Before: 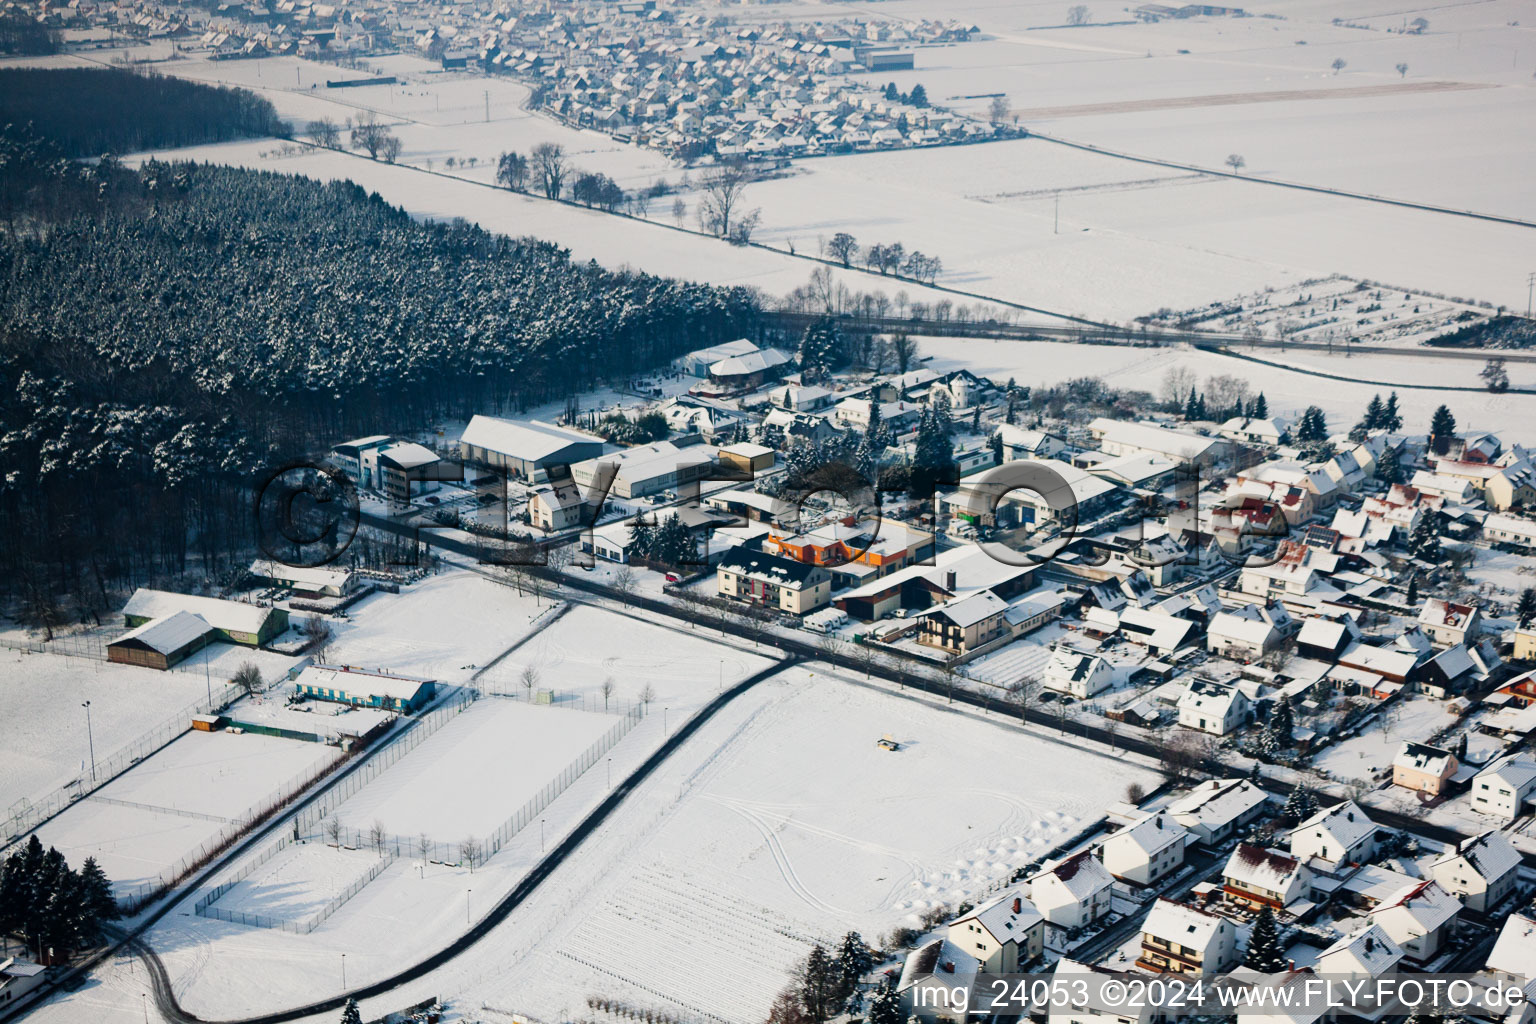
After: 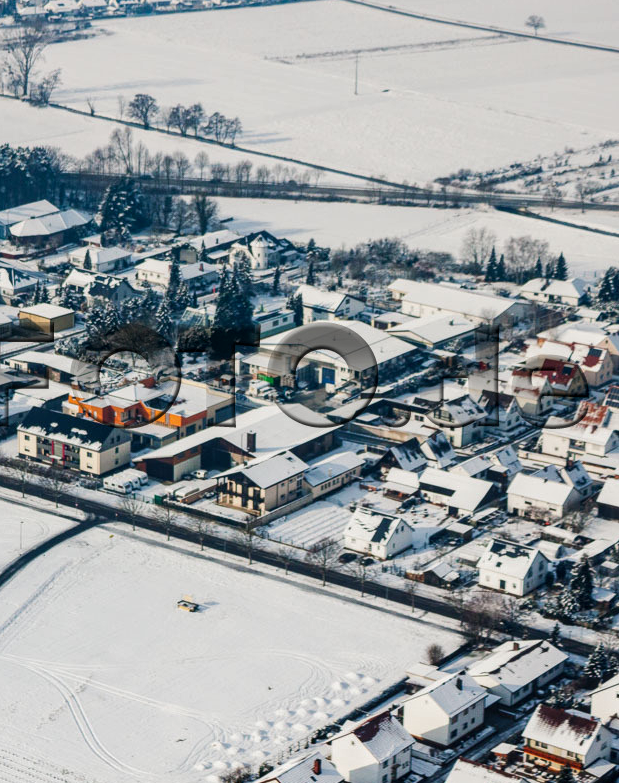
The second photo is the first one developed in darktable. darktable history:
local contrast: on, module defaults
color correction: highlights b* 0.034
crop: left 45.62%, top 13.585%, right 14.049%, bottom 9.86%
